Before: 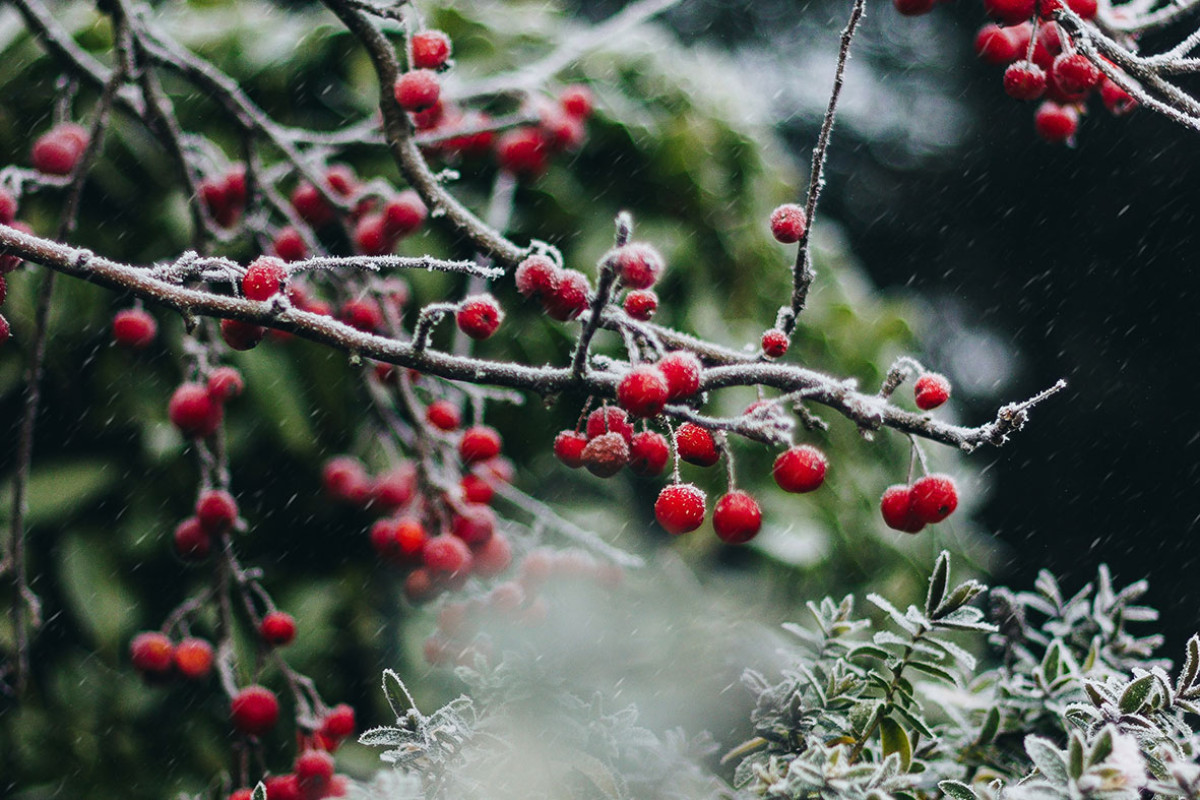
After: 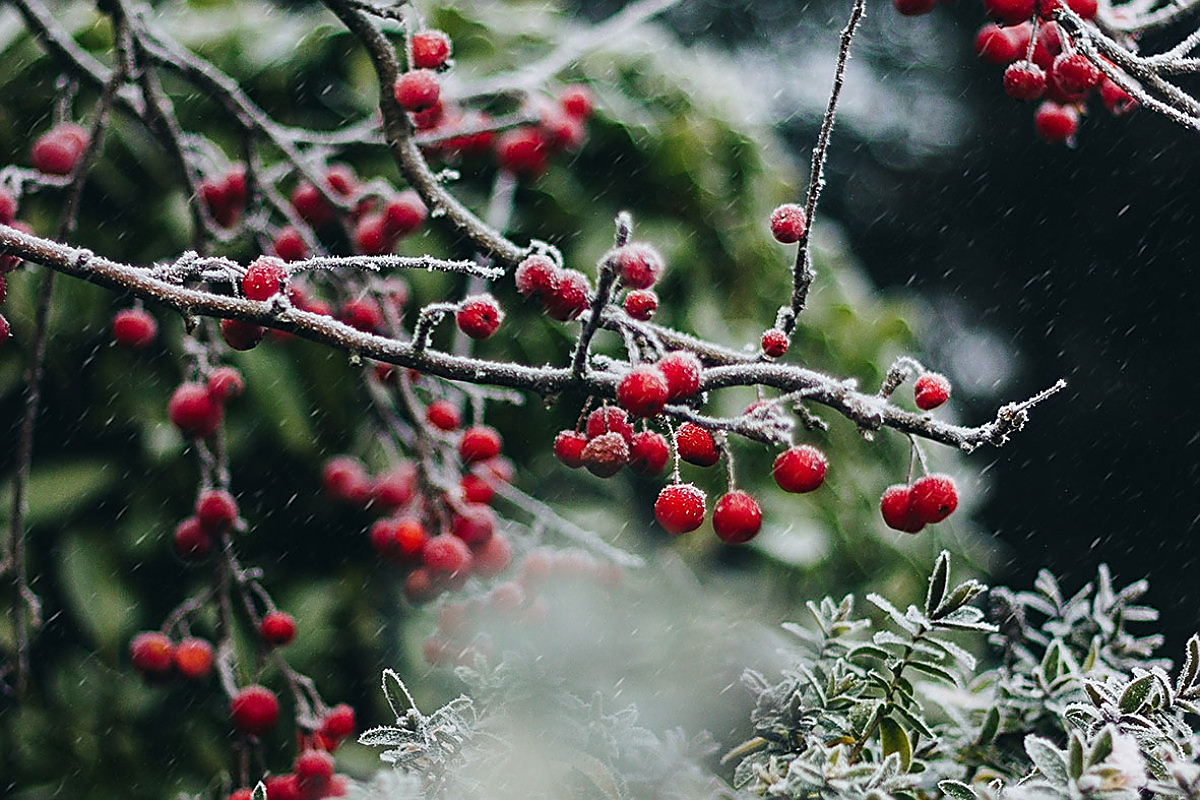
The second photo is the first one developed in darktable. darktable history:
sharpen: radius 1.408, amount 1.259, threshold 0.767
tone equalizer: edges refinement/feathering 500, mask exposure compensation -1.57 EV, preserve details no
